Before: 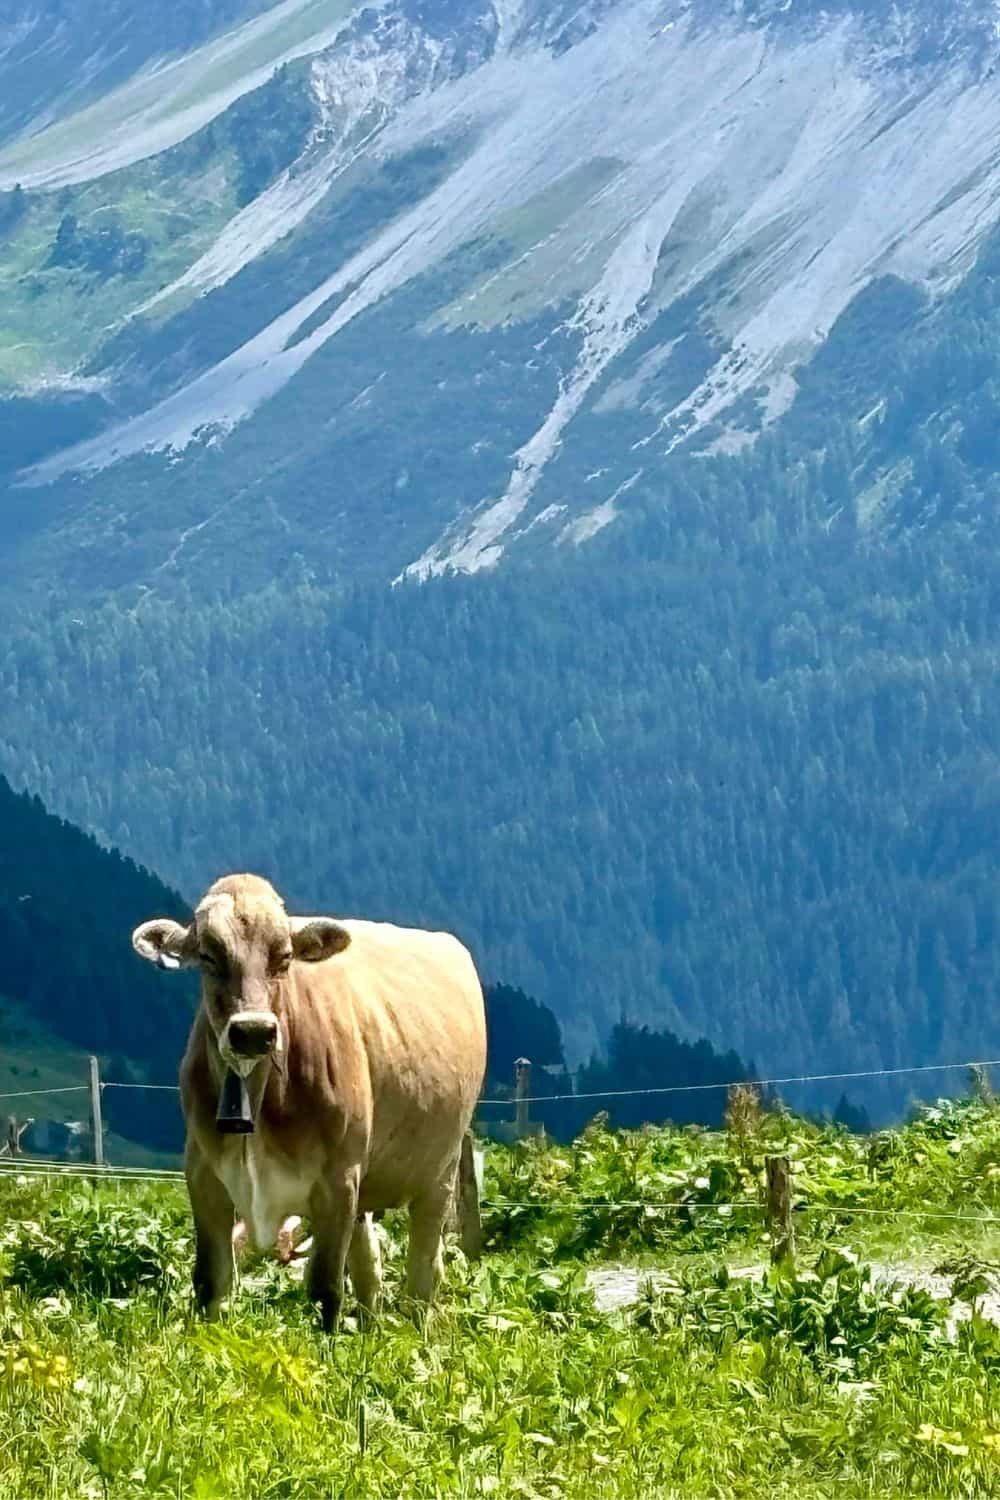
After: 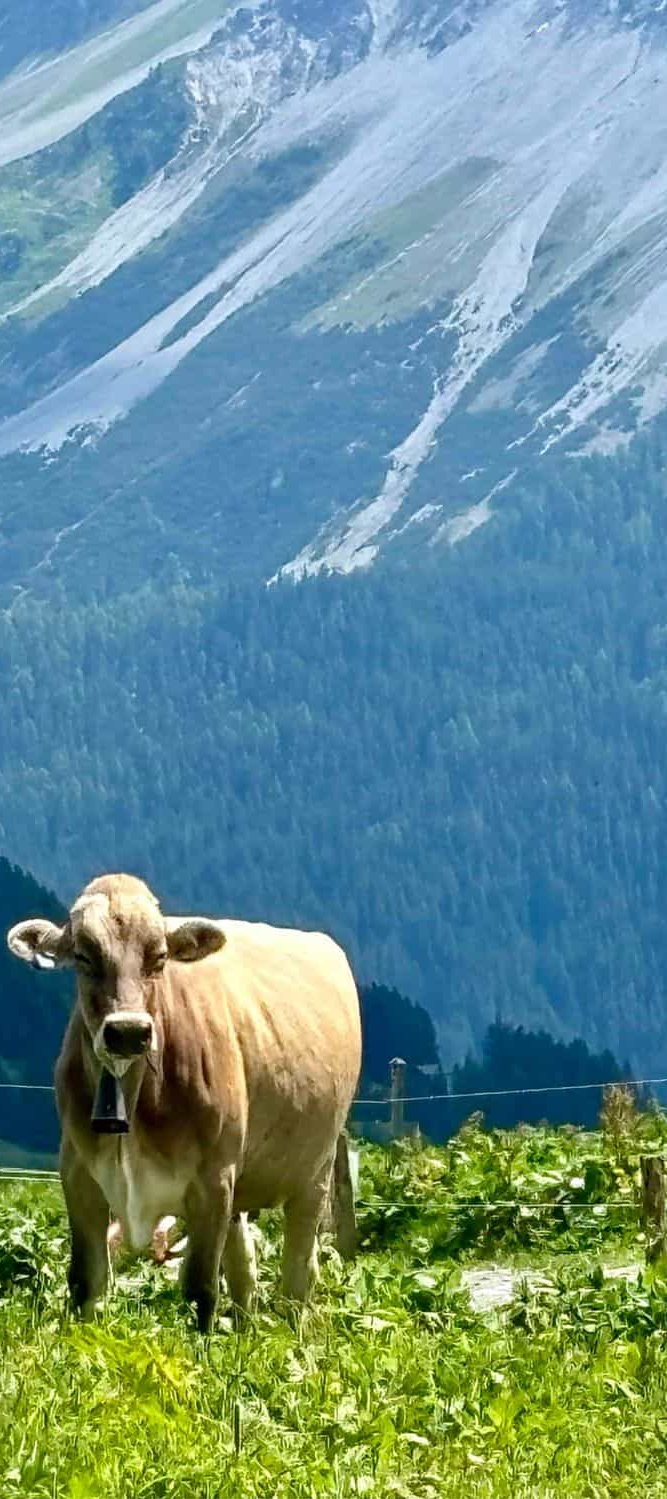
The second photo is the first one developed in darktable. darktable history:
base curve: preserve colors none
crop and rotate: left 12.543%, right 20.702%
exposure: compensate highlight preservation false
